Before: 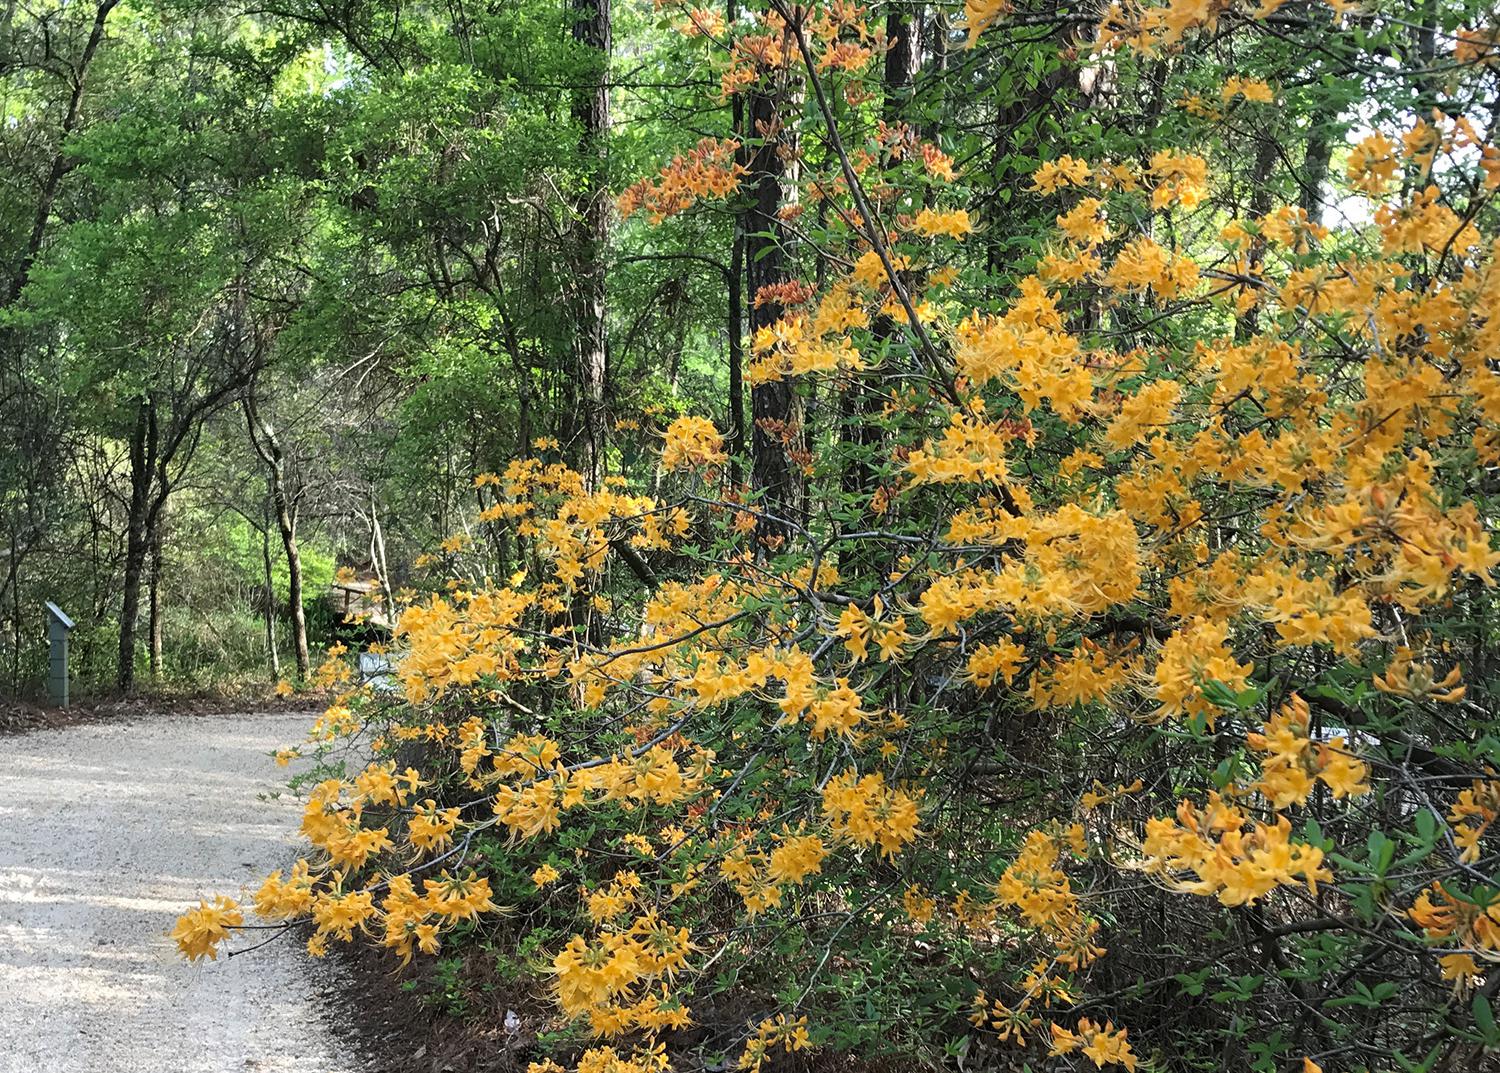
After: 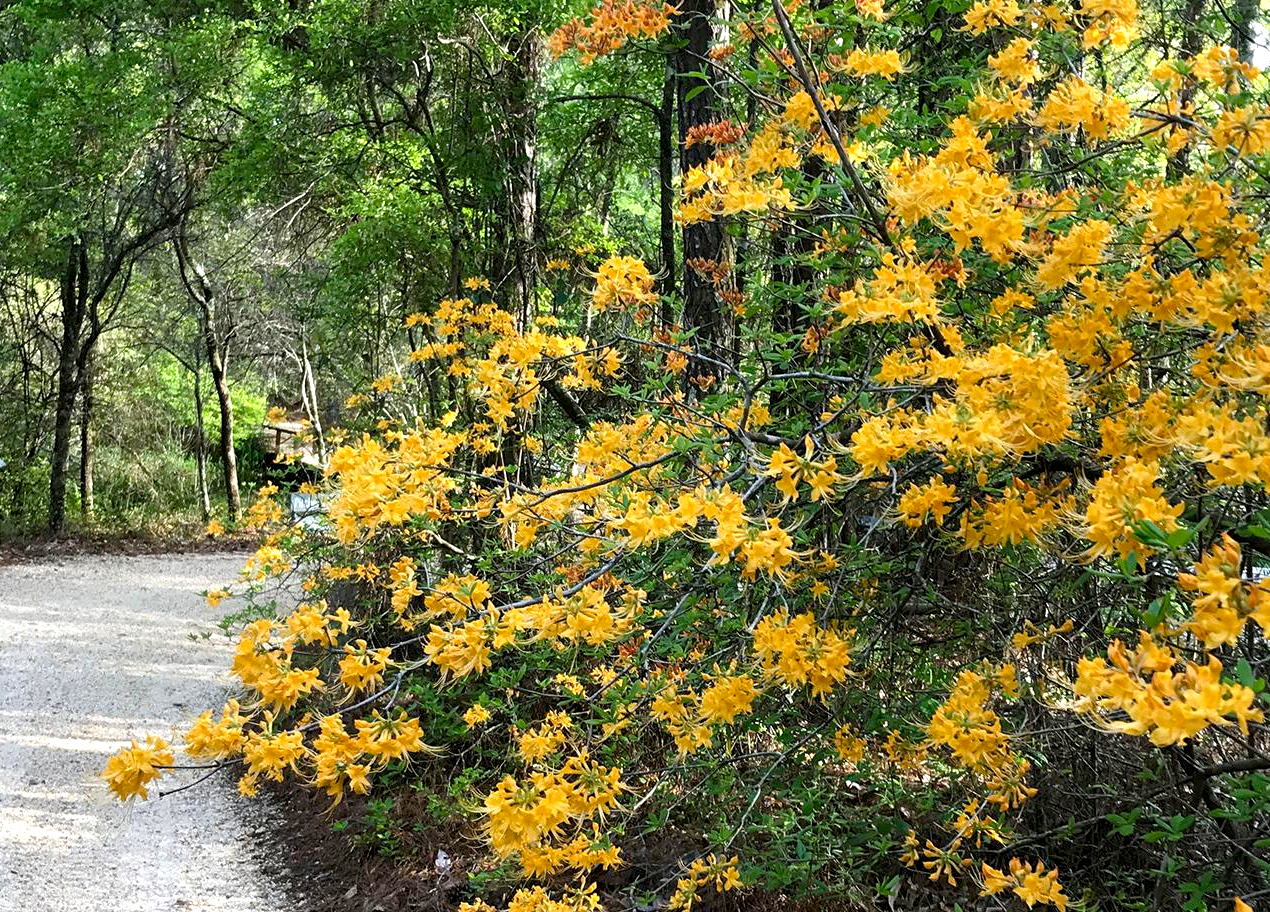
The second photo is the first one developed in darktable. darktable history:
color balance rgb: global offset › luminance -0.484%, perceptual saturation grading › global saturation 20.842%, perceptual saturation grading › highlights -19.939%, perceptual saturation grading › shadows 29.956%, perceptual brilliance grading › highlights 9.952%, perceptual brilliance grading › mid-tones 4.51%
crop and rotate: left 4.667%, top 14.939%, right 10.645%
